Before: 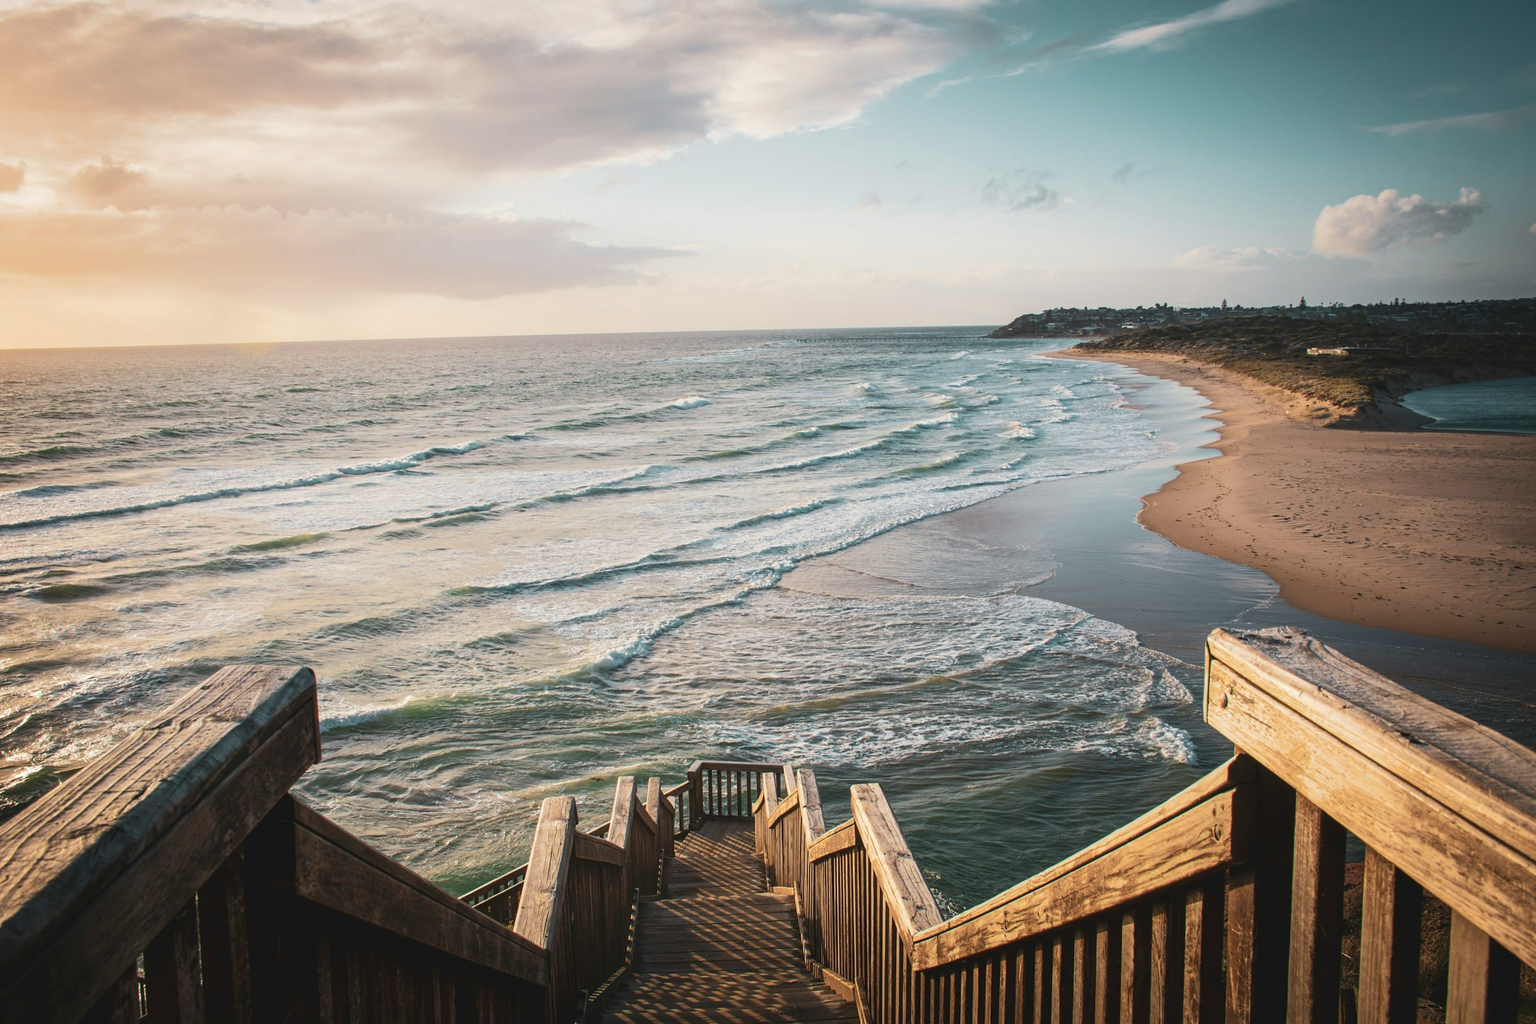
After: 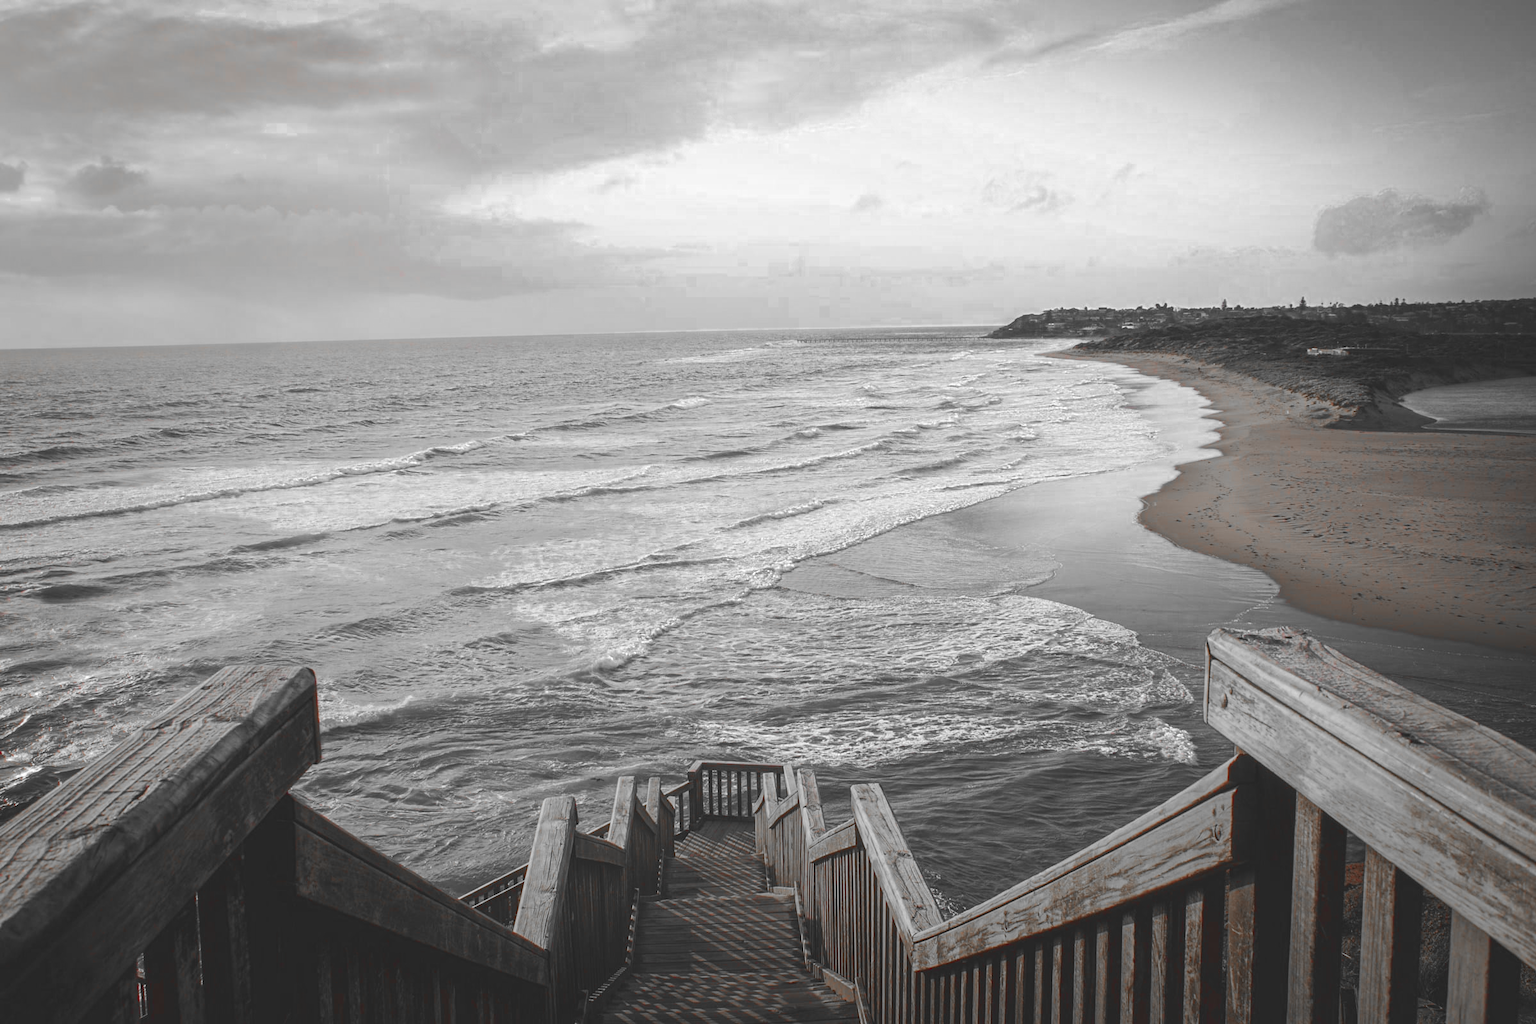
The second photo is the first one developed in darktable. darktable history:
base curve: curves: ch0 [(0, 0) (0.297, 0.298) (1, 1)], preserve colors none
color zones: curves: ch0 [(0, 0.352) (0.143, 0.407) (0.286, 0.386) (0.429, 0.431) (0.571, 0.829) (0.714, 0.853) (0.857, 0.833) (1, 0.352)]; ch1 [(0, 0.604) (0.072, 0.726) (0.096, 0.608) (0.205, 0.007) (0.571, -0.006) (0.839, -0.013) (0.857, -0.012) (1, 0.604)]
contrast brightness saturation: contrast -0.19, saturation 0.19
white balance: red 0.925, blue 1.046
